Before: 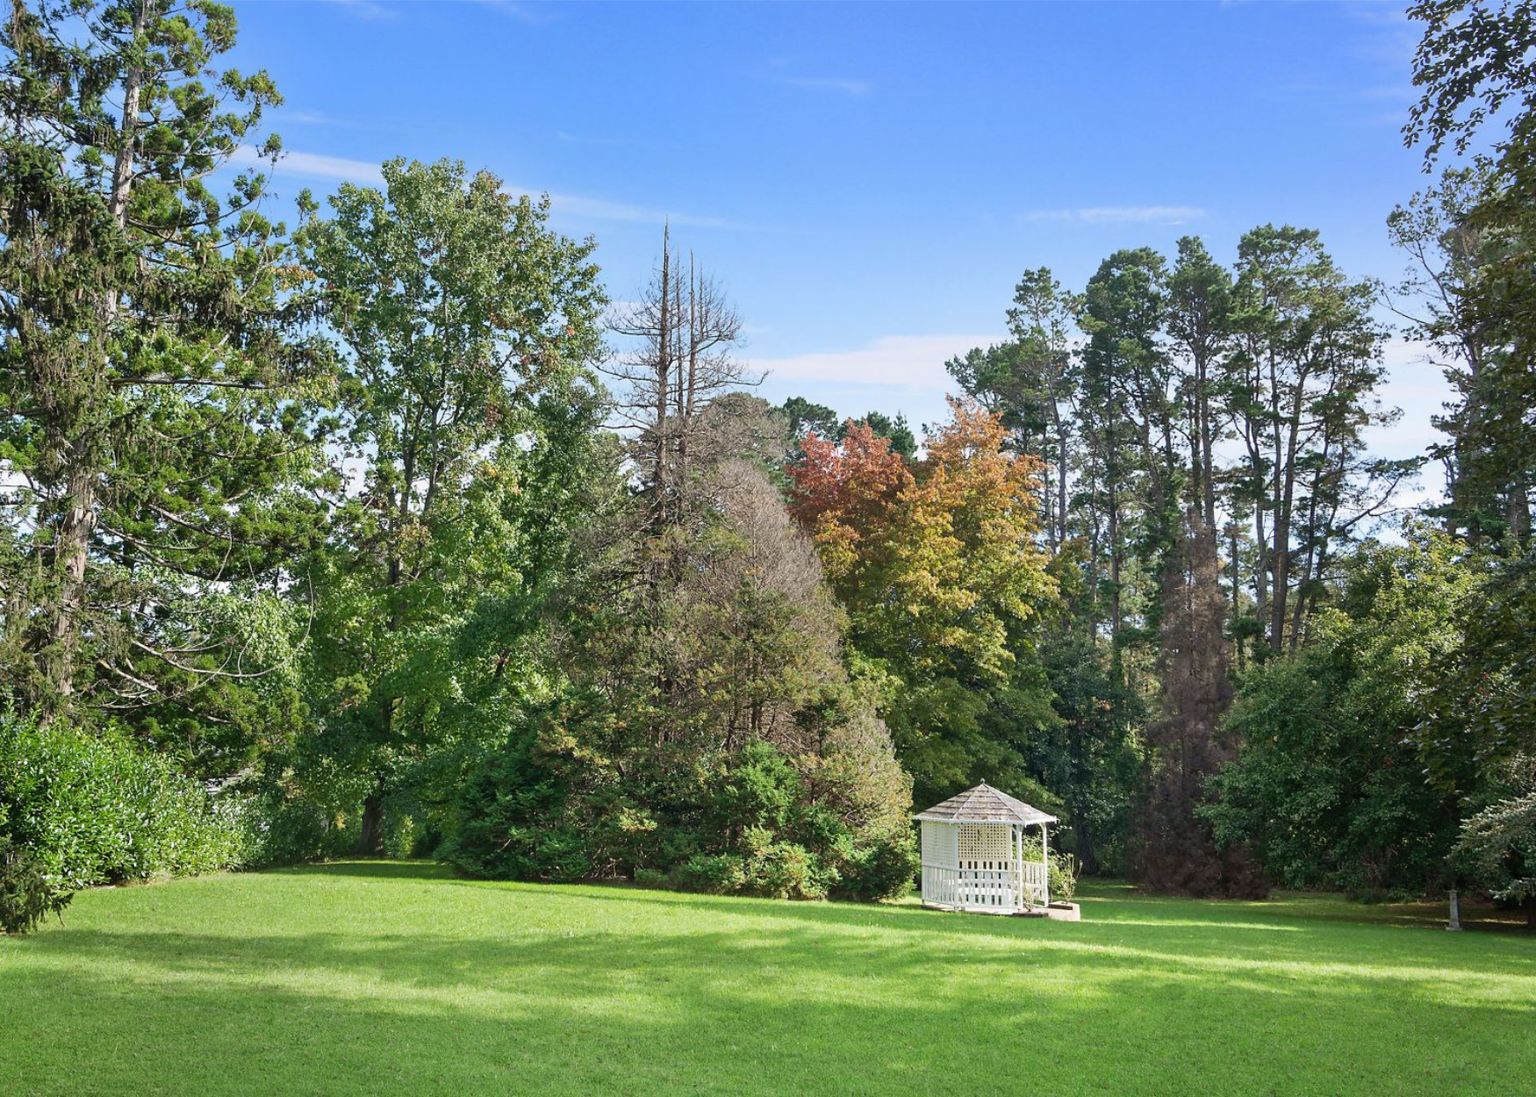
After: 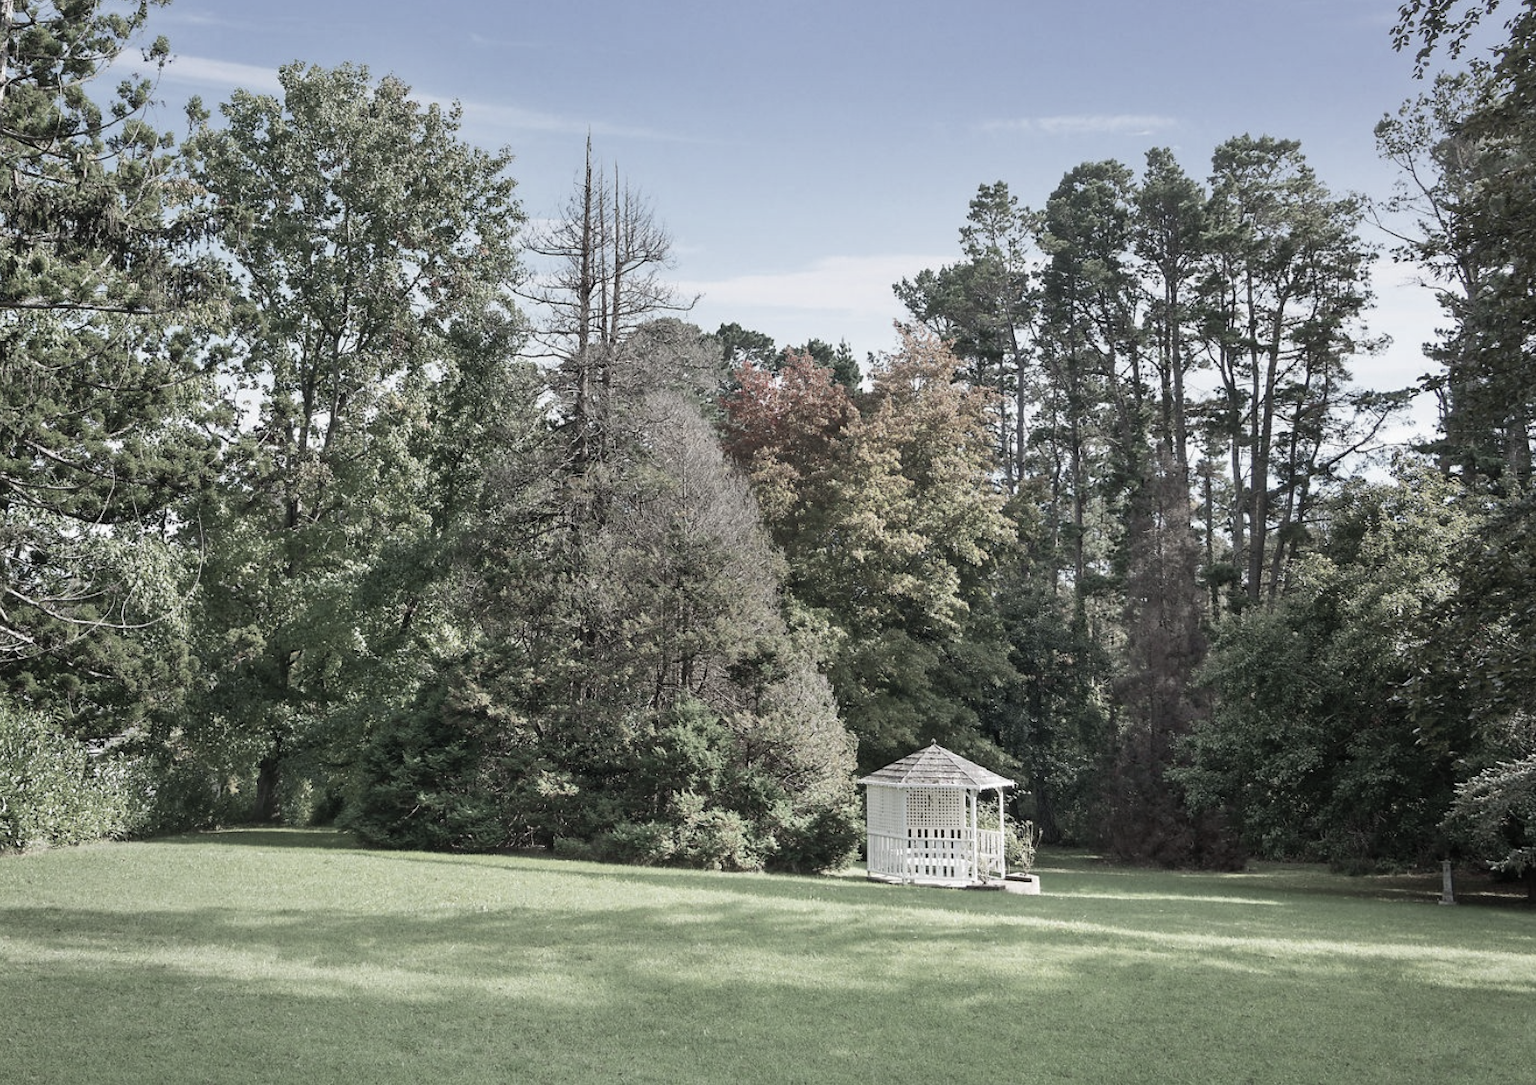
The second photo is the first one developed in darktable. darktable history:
crop and rotate: left 8.262%, top 9.226%
color zones: curves: ch1 [(0, 0.34) (0.143, 0.164) (0.286, 0.152) (0.429, 0.176) (0.571, 0.173) (0.714, 0.188) (0.857, 0.199) (1, 0.34)]
